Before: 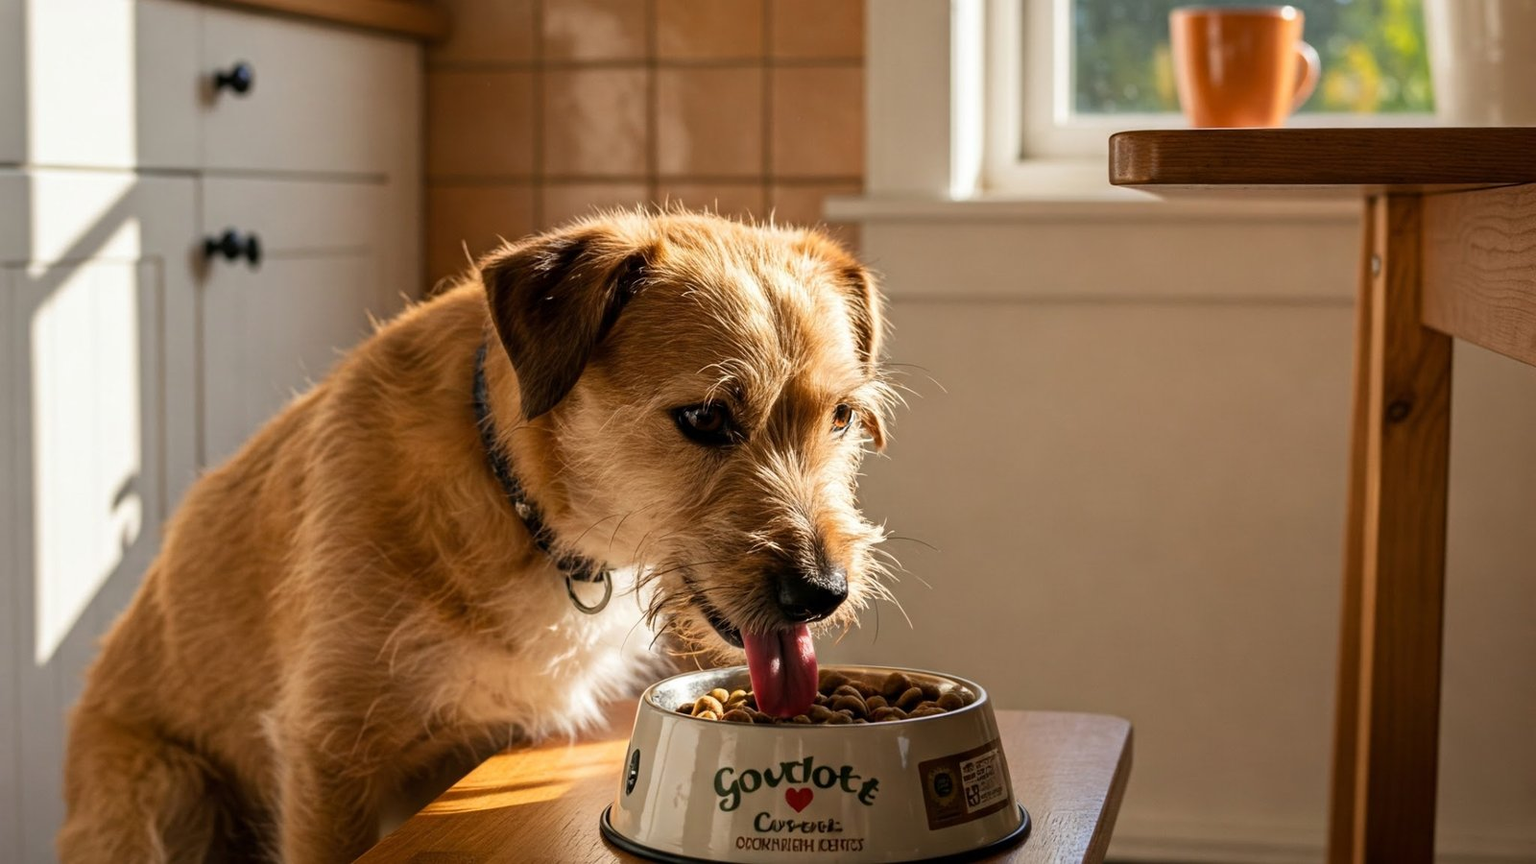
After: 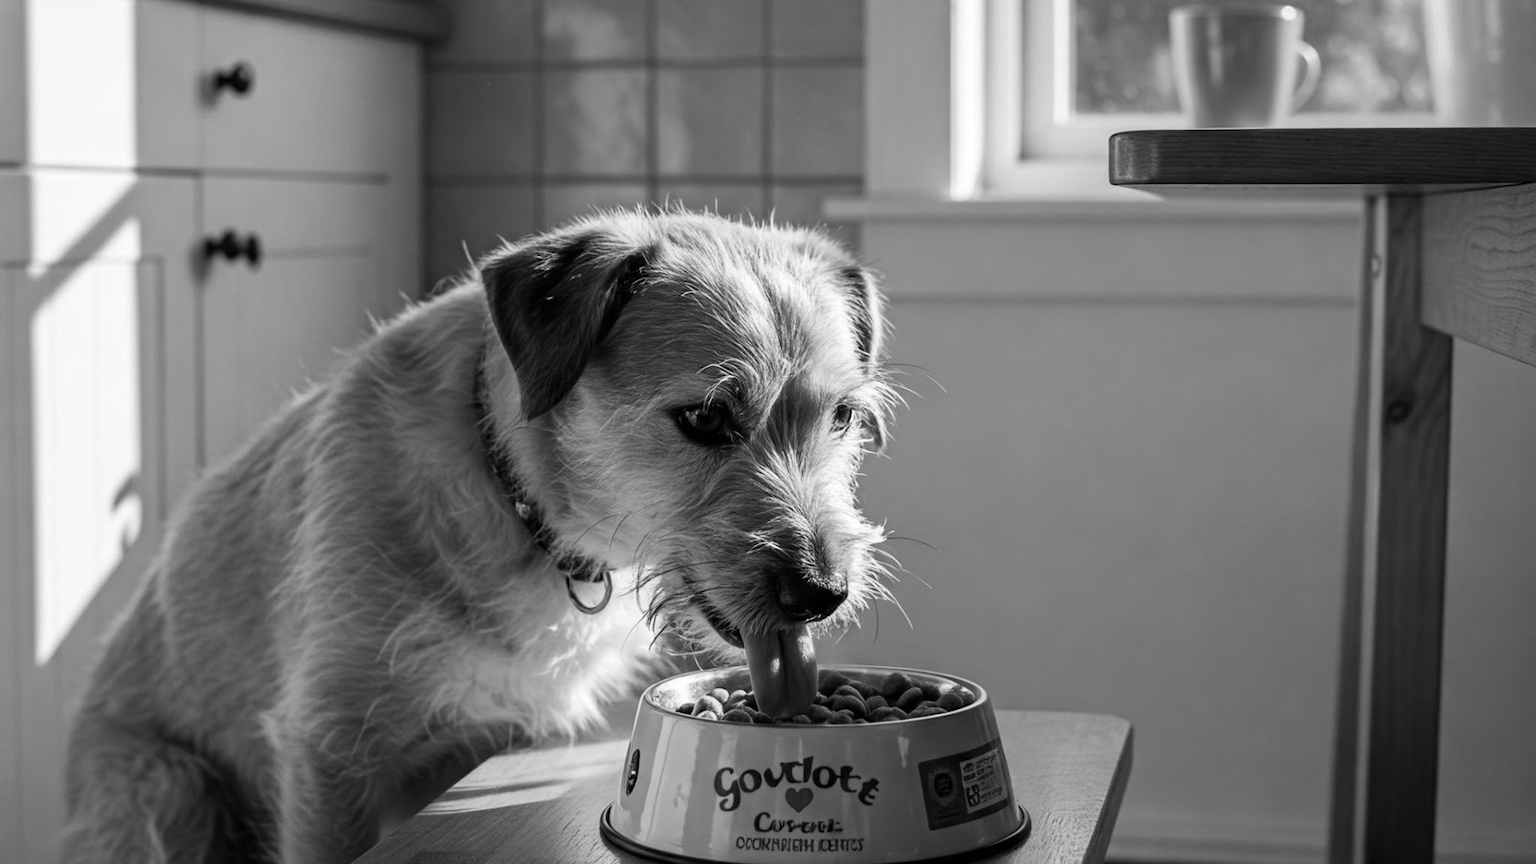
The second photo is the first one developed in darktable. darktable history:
color zones: curves: ch1 [(0, 0.638) (0.193, 0.442) (0.286, 0.15) (0.429, 0.14) (0.571, 0.142) (0.714, 0.154) (0.857, 0.175) (1, 0.638)]
monochrome: on, module defaults
